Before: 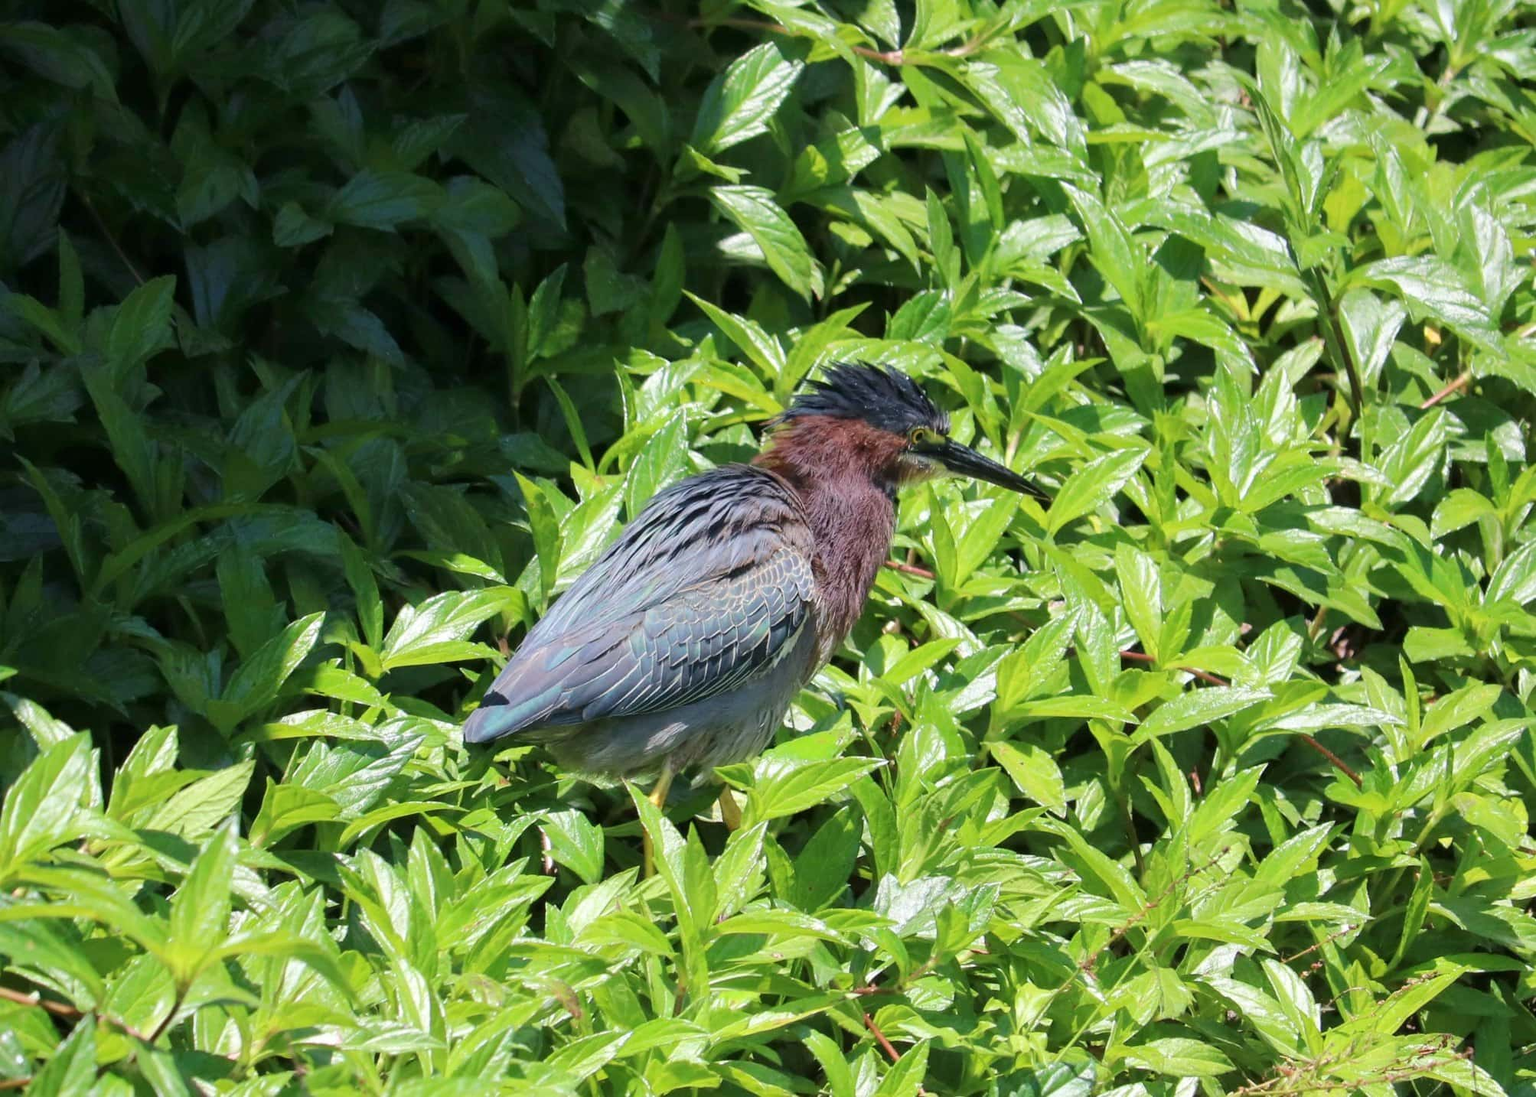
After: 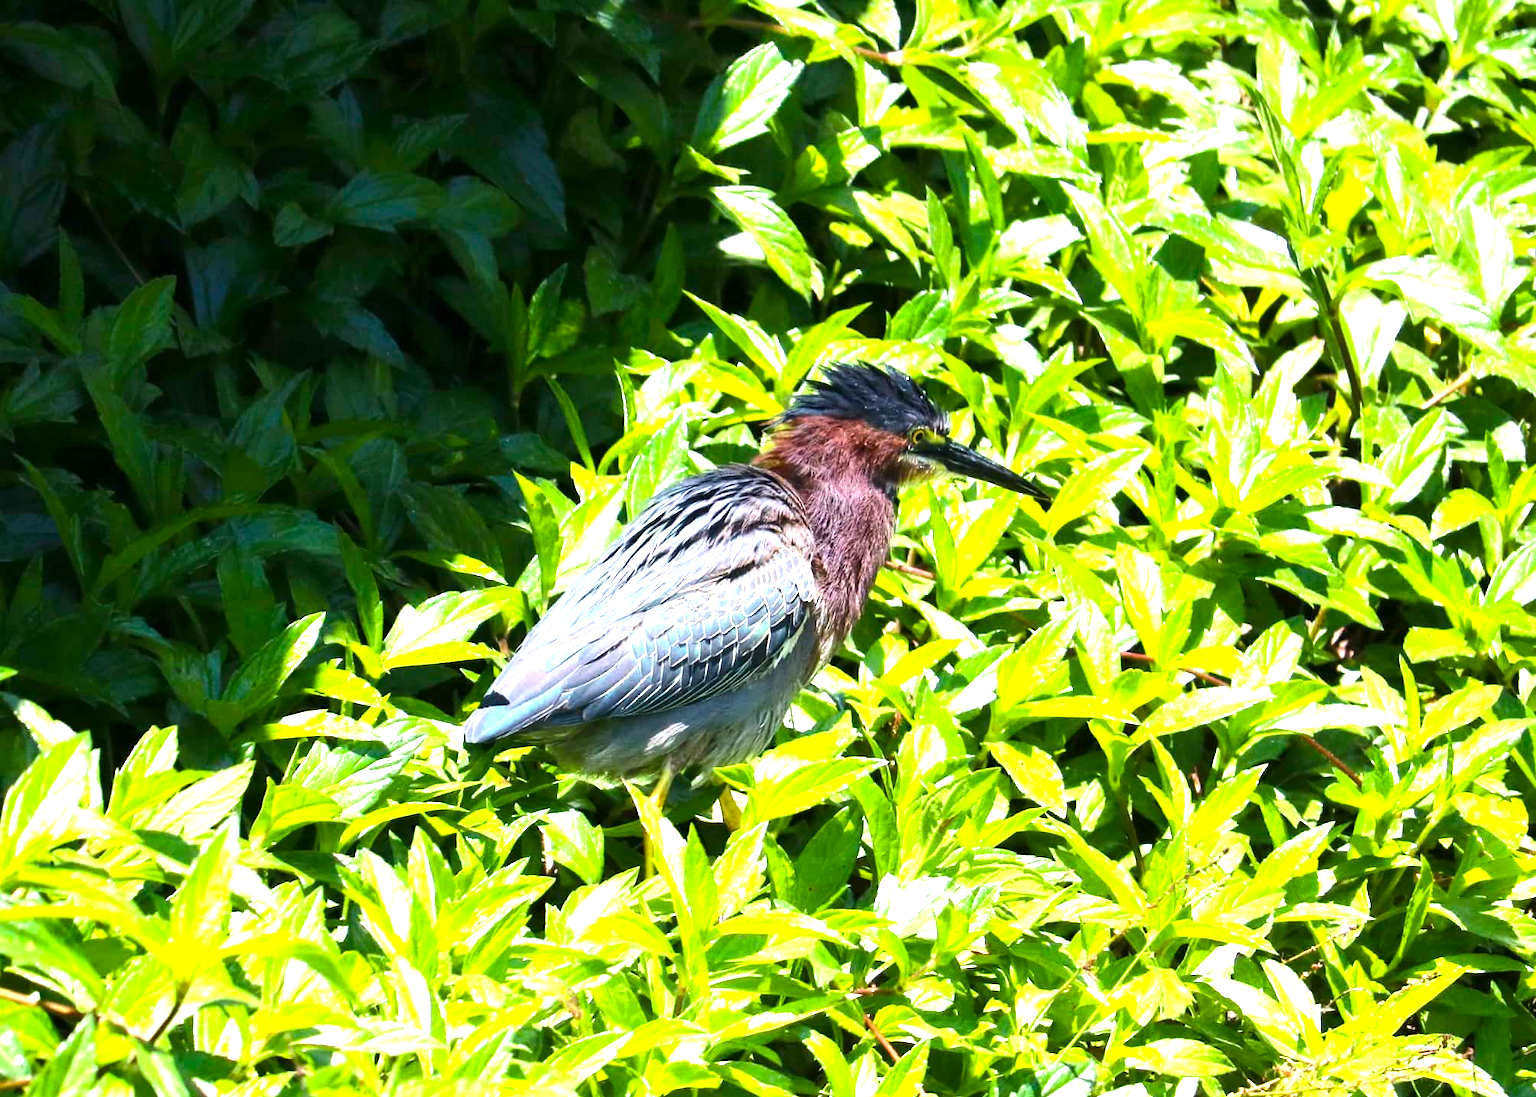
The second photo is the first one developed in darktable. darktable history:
color balance rgb: perceptual saturation grading › global saturation 20%, perceptual saturation grading › highlights -24.743%, perceptual saturation grading › shadows 24.995%, perceptual brilliance grading › highlights 47.805%, perceptual brilliance grading › mid-tones 22.838%, perceptual brilliance grading › shadows -6.11%, global vibrance 20%
